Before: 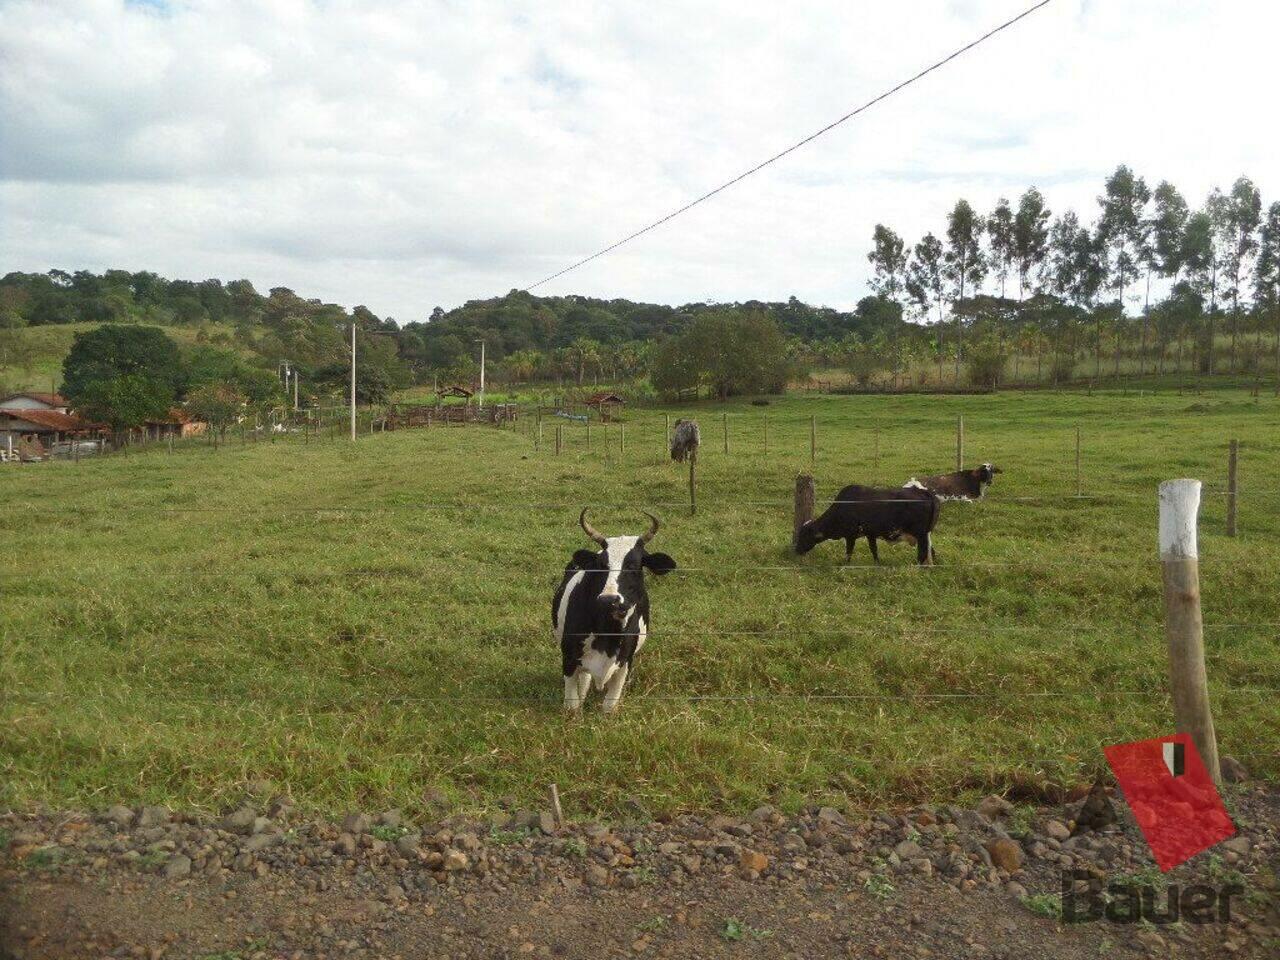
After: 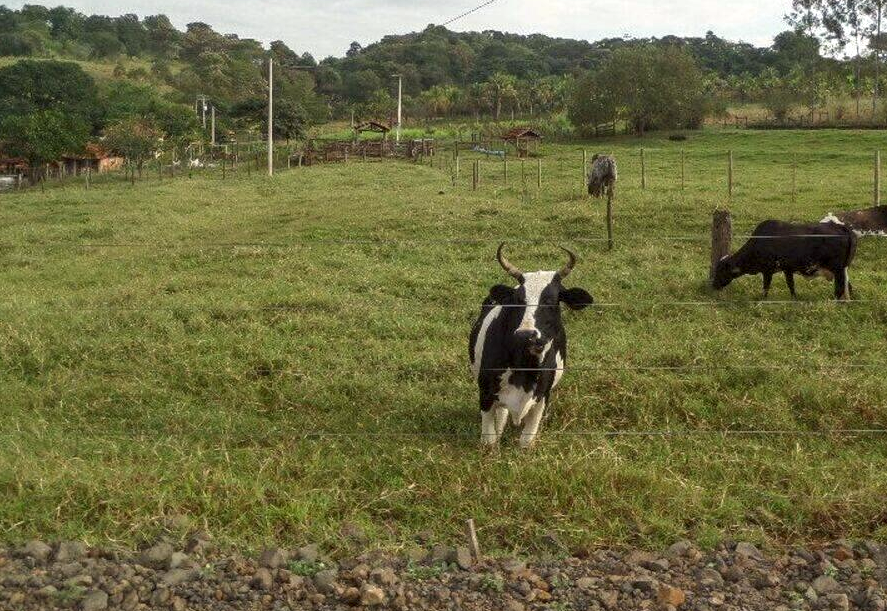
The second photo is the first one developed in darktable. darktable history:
local contrast: detail 130%
crop: left 6.488%, top 27.668%, right 24.183%, bottom 8.656%
white balance: red 1.009, blue 0.985
